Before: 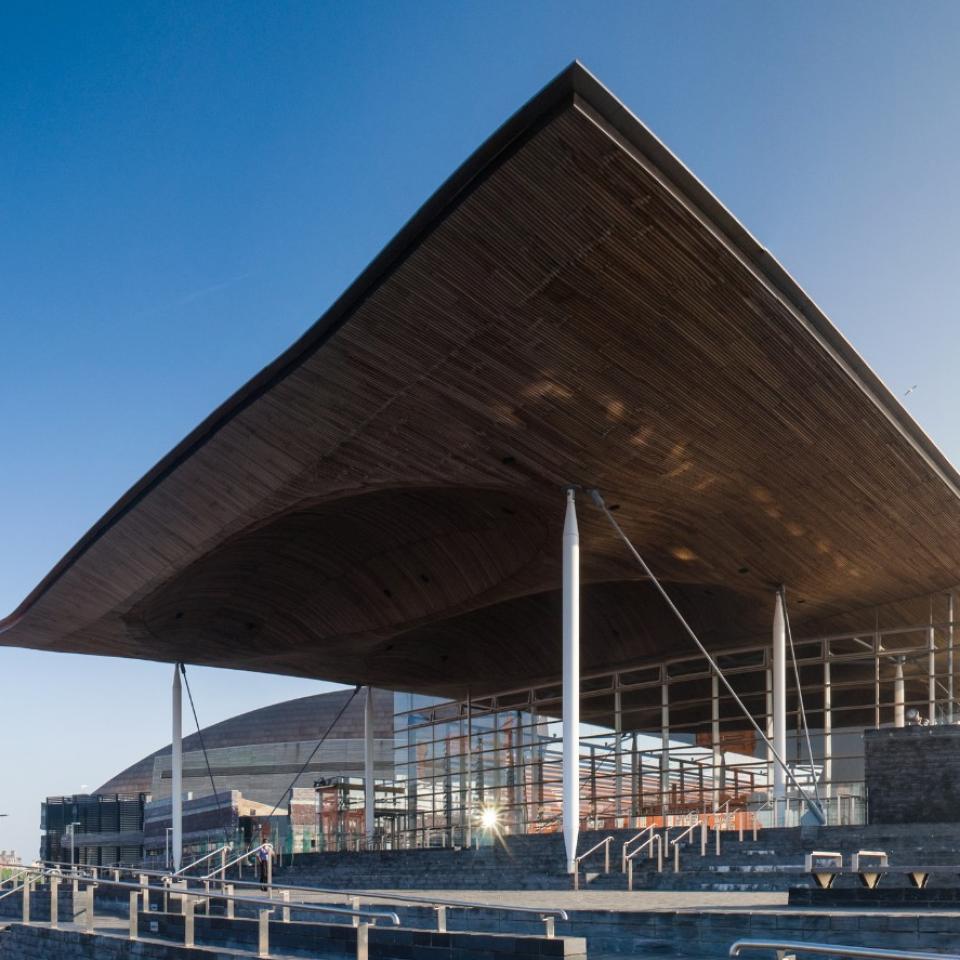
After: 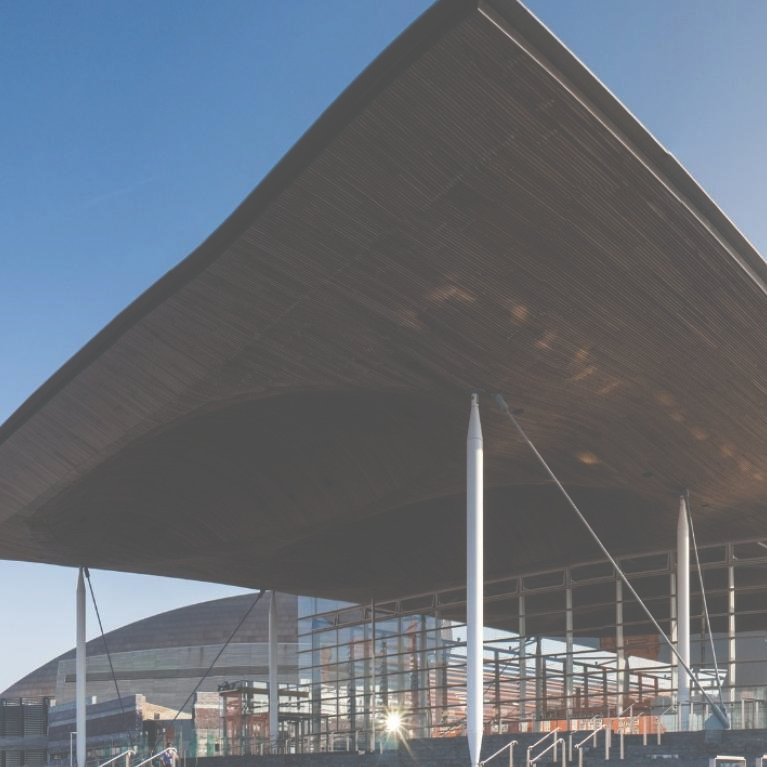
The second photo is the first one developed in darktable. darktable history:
crop and rotate: left 10.071%, top 10.071%, right 10.02%, bottom 10.02%
exposure: black level correction -0.087, compensate highlight preservation false
base curve: curves: ch0 [(0, 0) (0.303, 0.277) (1, 1)]
